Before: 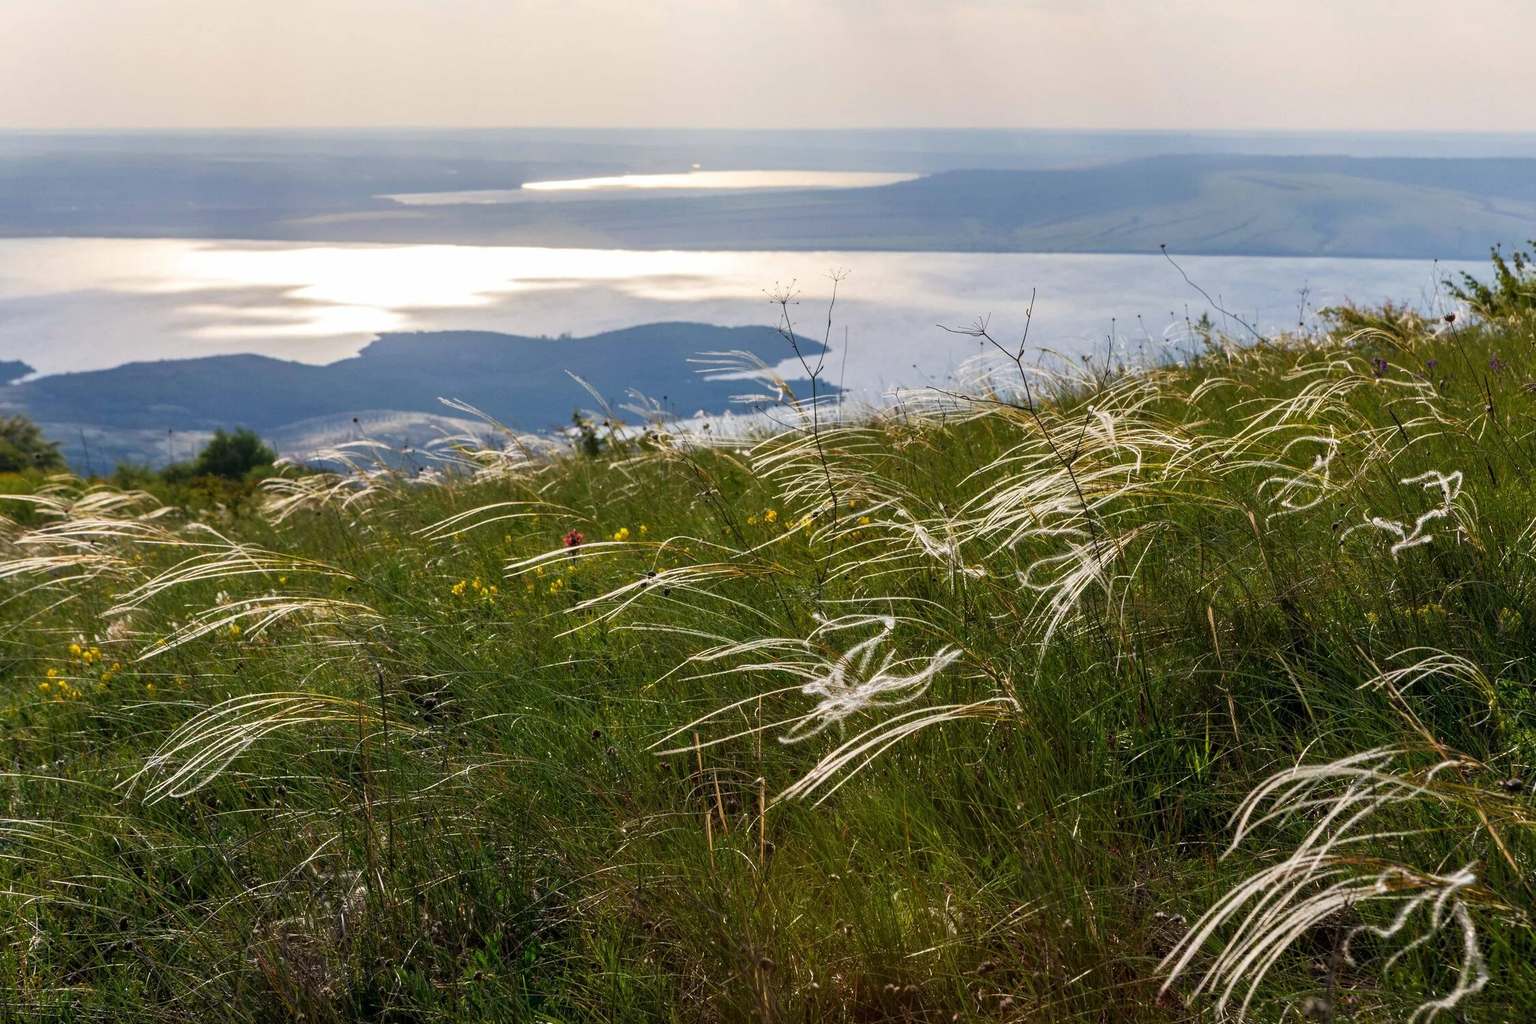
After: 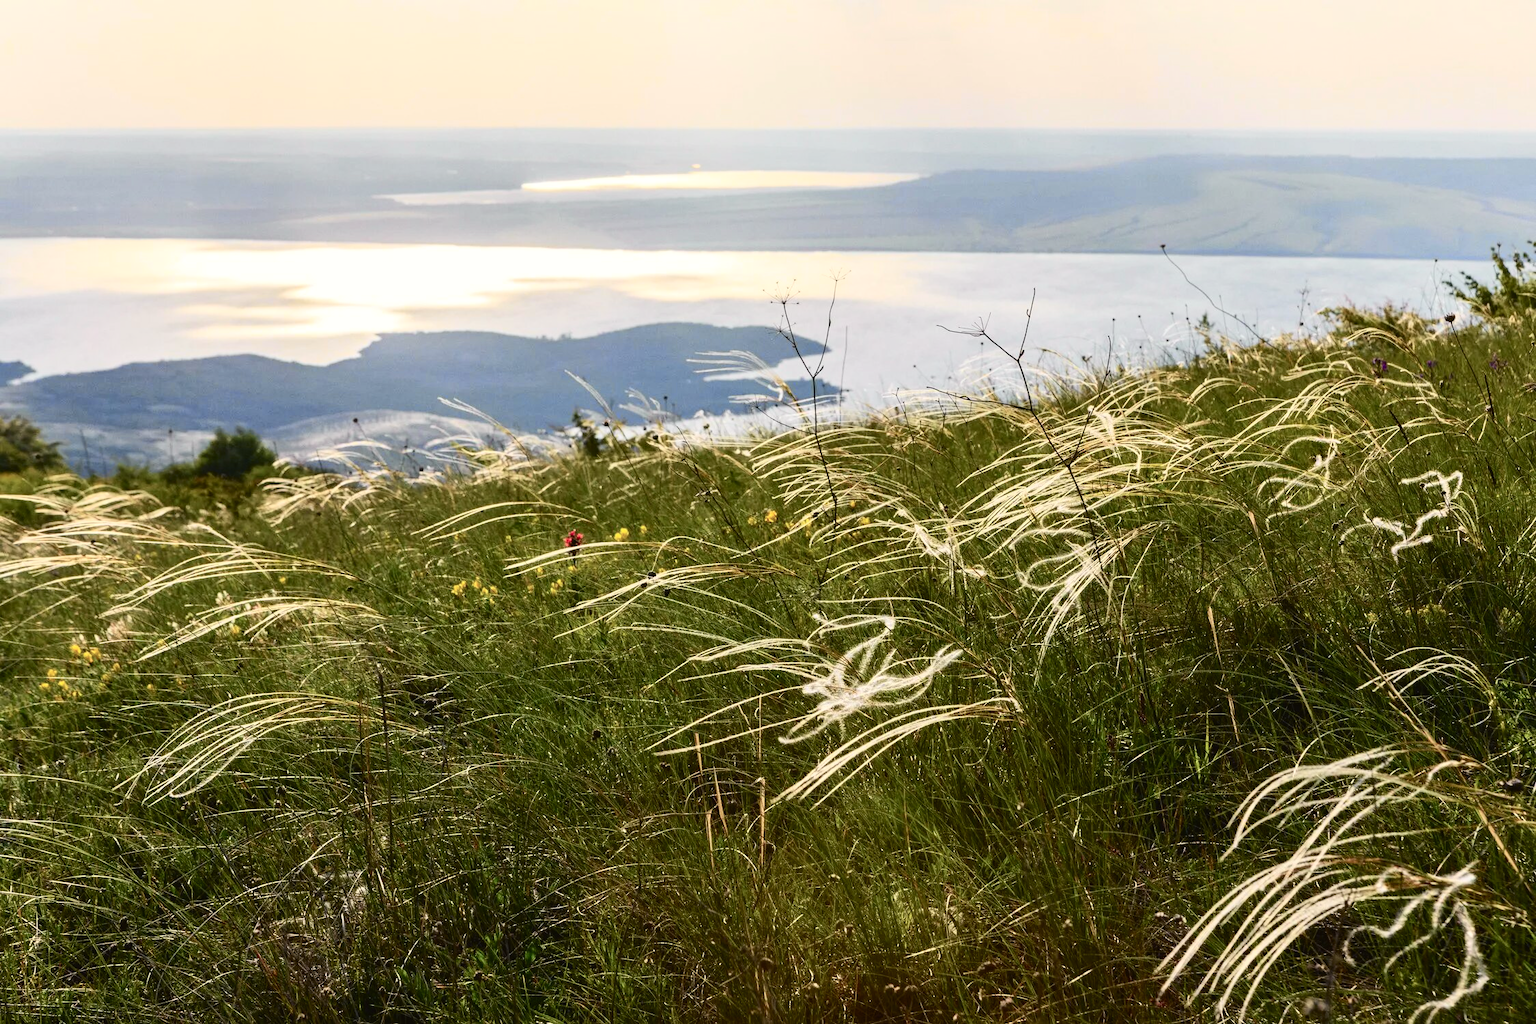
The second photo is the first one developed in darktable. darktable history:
tone curve: curves: ch0 [(0, 0.026) (0.184, 0.172) (0.391, 0.468) (0.446, 0.56) (0.605, 0.758) (0.831, 0.931) (0.992, 1)]; ch1 [(0, 0) (0.437, 0.447) (0.501, 0.502) (0.538, 0.539) (0.574, 0.589) (0.617, 0.64) (0.699, 0.749) (0.859, 0.919) (1, 1)]; ch2 [(0, 0) (0.33, 0.301) (0.421, 0.443) (0.447, 0.482) (0.499, 0.509) (0.538, 0.564) (0.585, 0.615) (0.664, 0.664) (1, 1)], color space Lab, independent channels, preserve colors none
